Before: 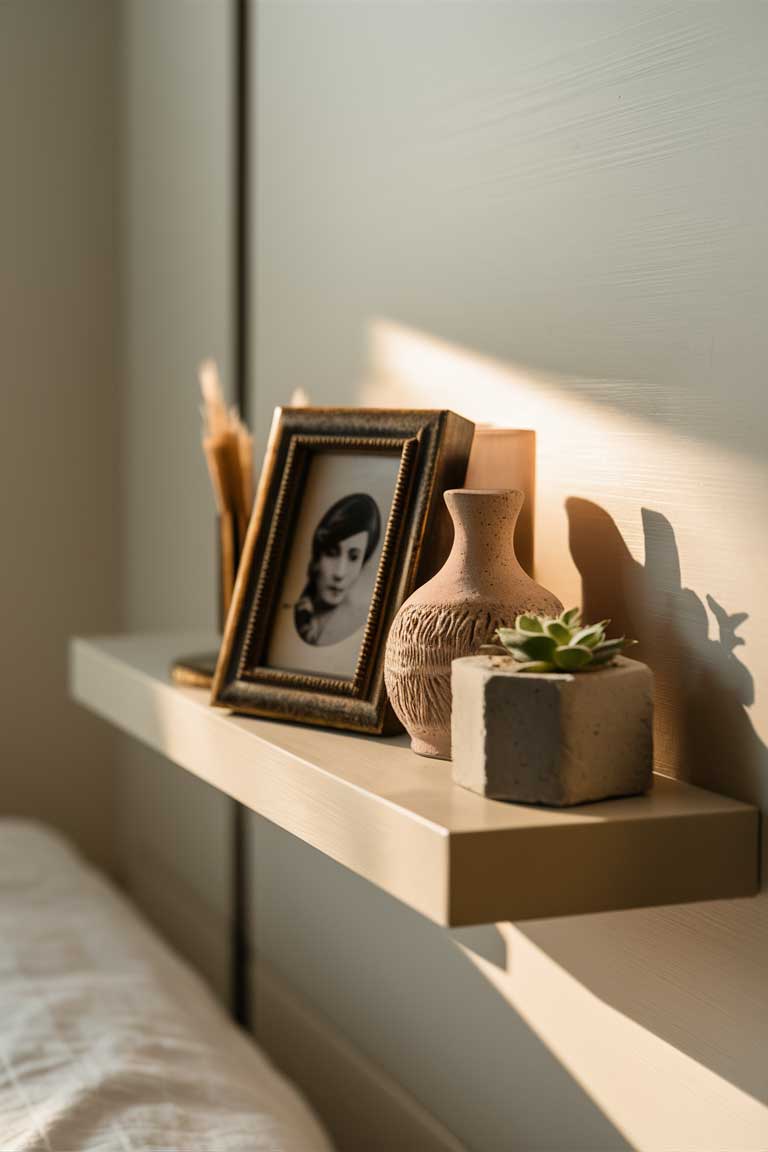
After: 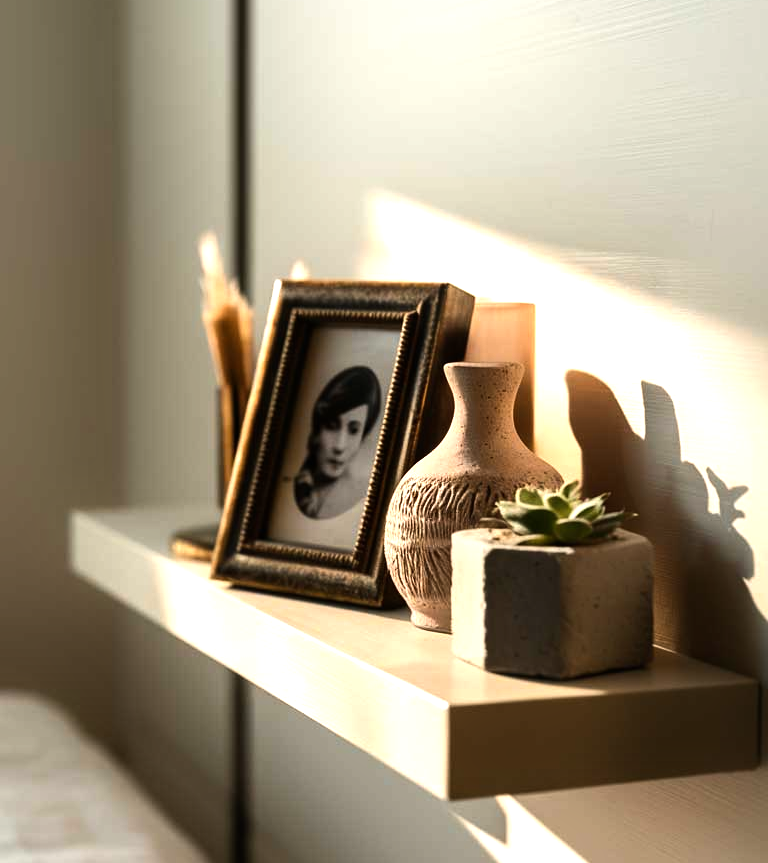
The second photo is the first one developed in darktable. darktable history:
crop: top 11.05%, bottom 13.964%
tone equalizer: -8 EV -1.1 EV, -7 EV -0.986 EV, -6 EV -0.891 EV, -5 EV -0.587 EV, -3 EV 0.583 EV, -2 EV 0.839 EV, -1 EV 1.01 EV, +0 EV 1.08 EV, edges refinement/feathering 500, mask exposure compensation -1.57 EV, preserve details guided filter
